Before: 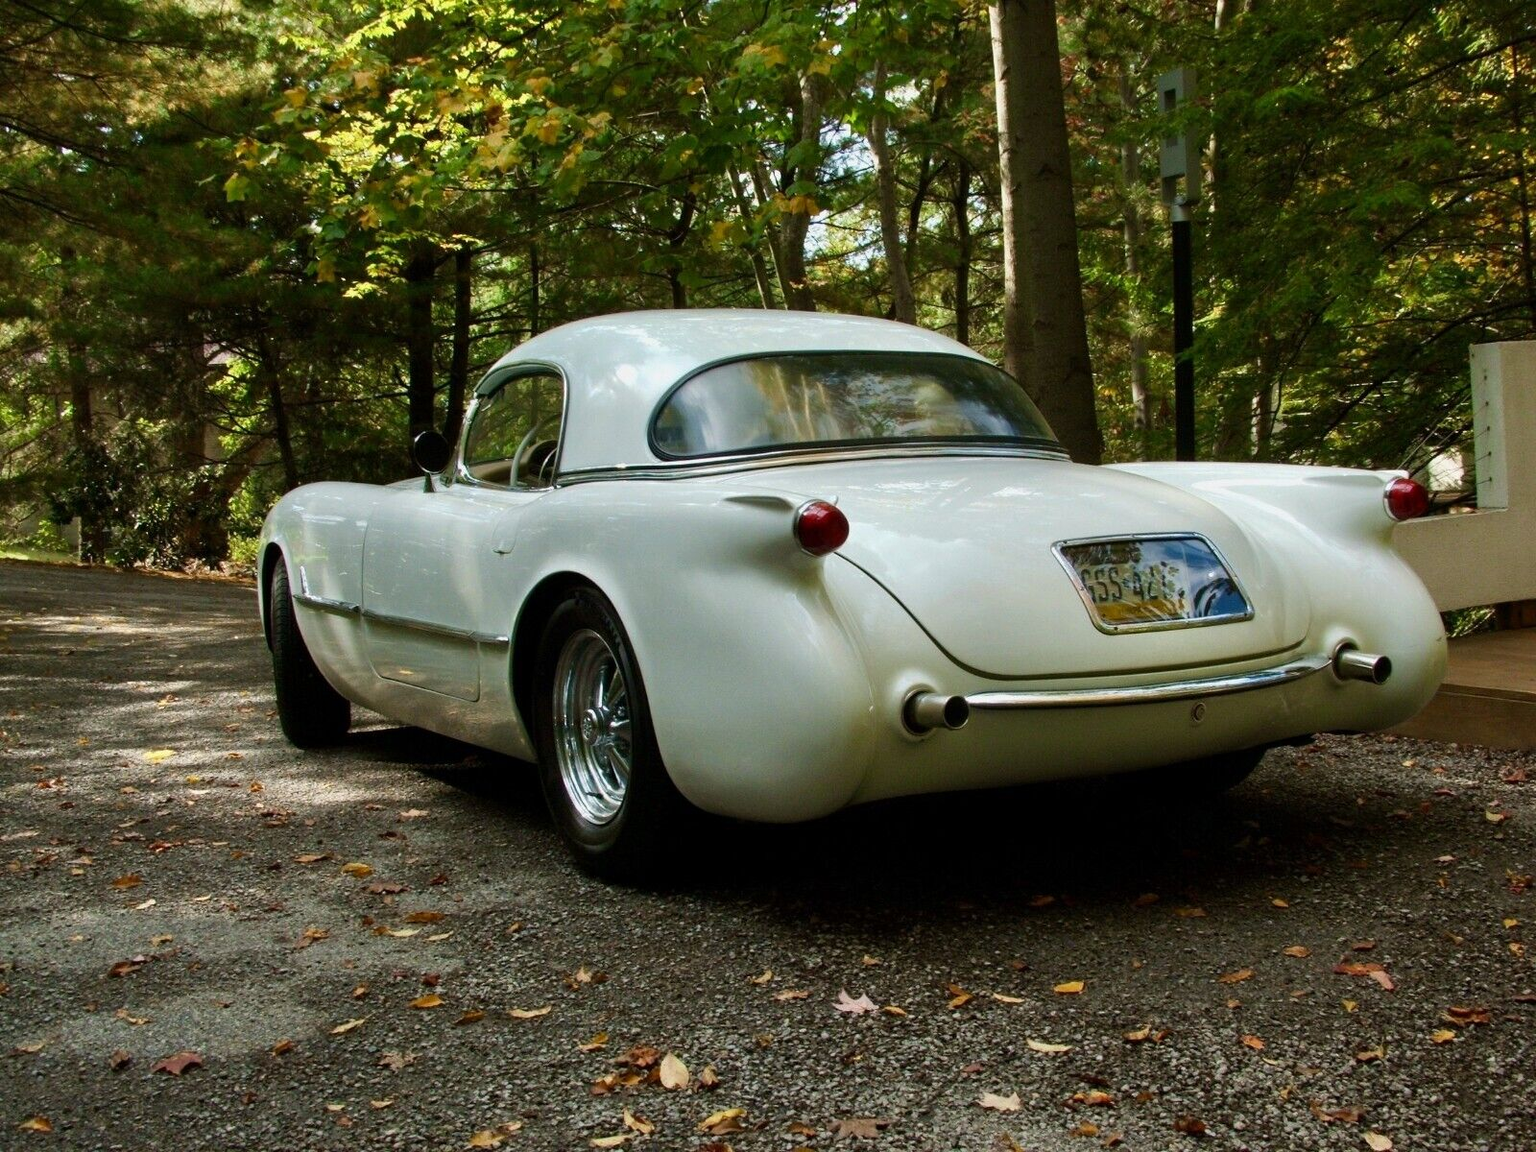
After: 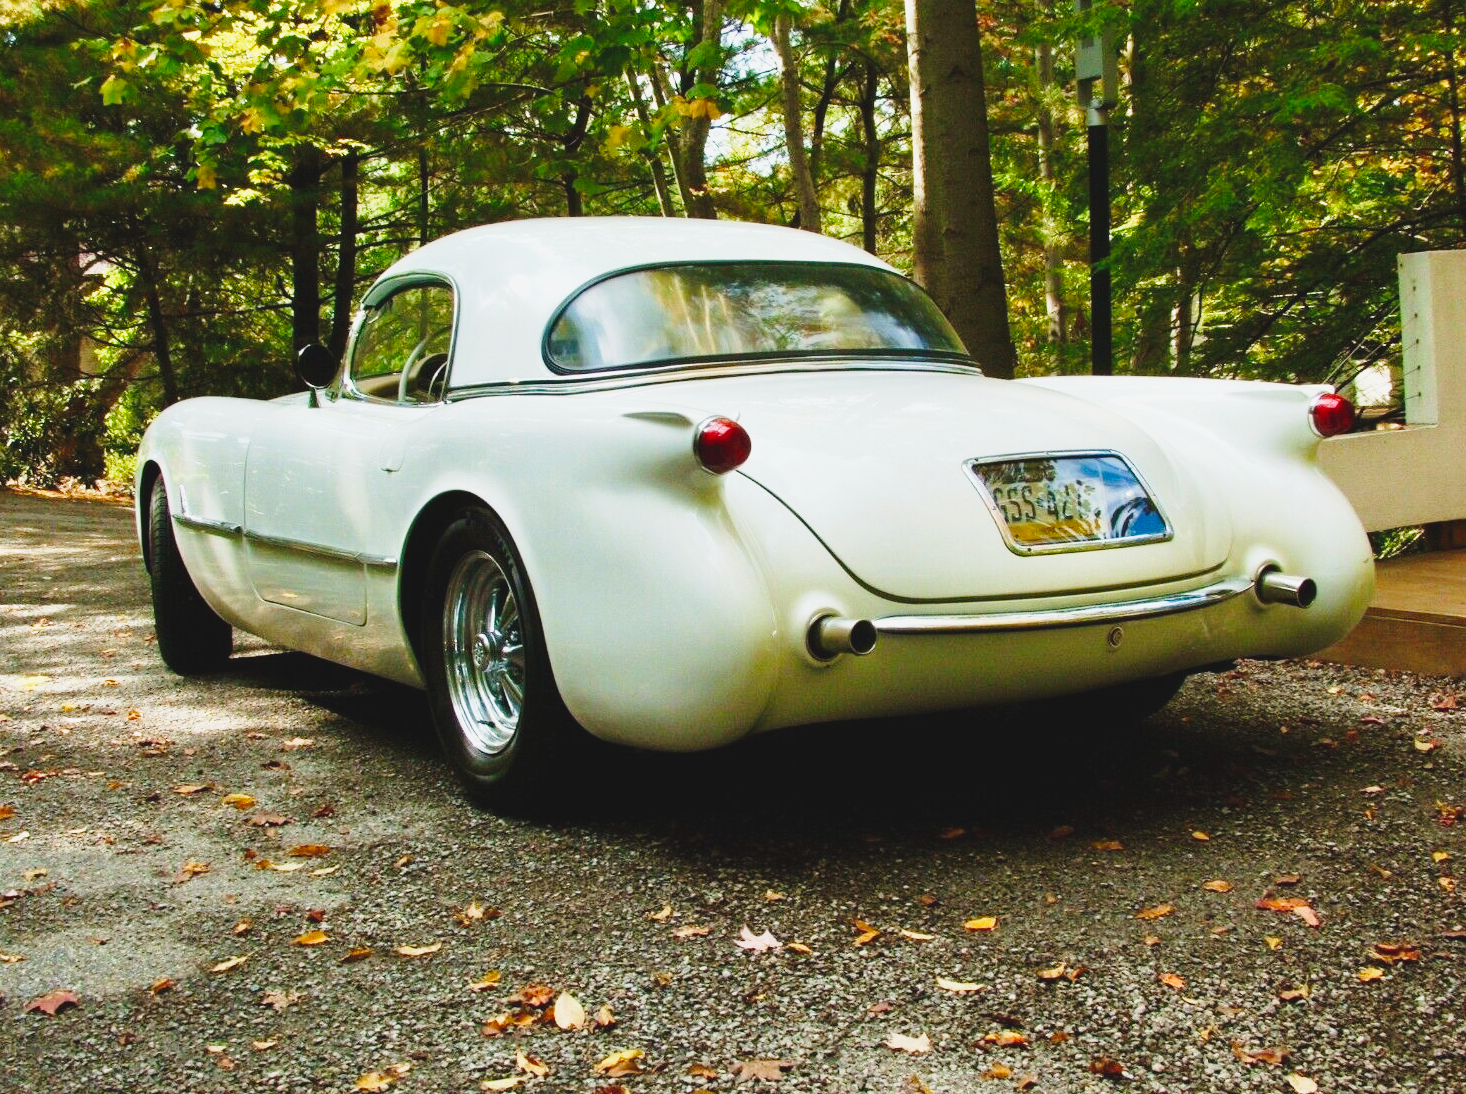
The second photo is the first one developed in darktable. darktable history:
exposure: exposure 0.375 EV, compensate highlight preservation false
crop and rotate: left 8.318%, top 8.802%
base curve: curves: ch0 [(0, 0) (0.028, 0.03) (0.121, 0.232) (0.46, 0.748) (0.859, 0.968) (1, 1)], preserve colors none
contrast brightness saturation: contrast -0.102, brightness 0.048, saturation 0.084
